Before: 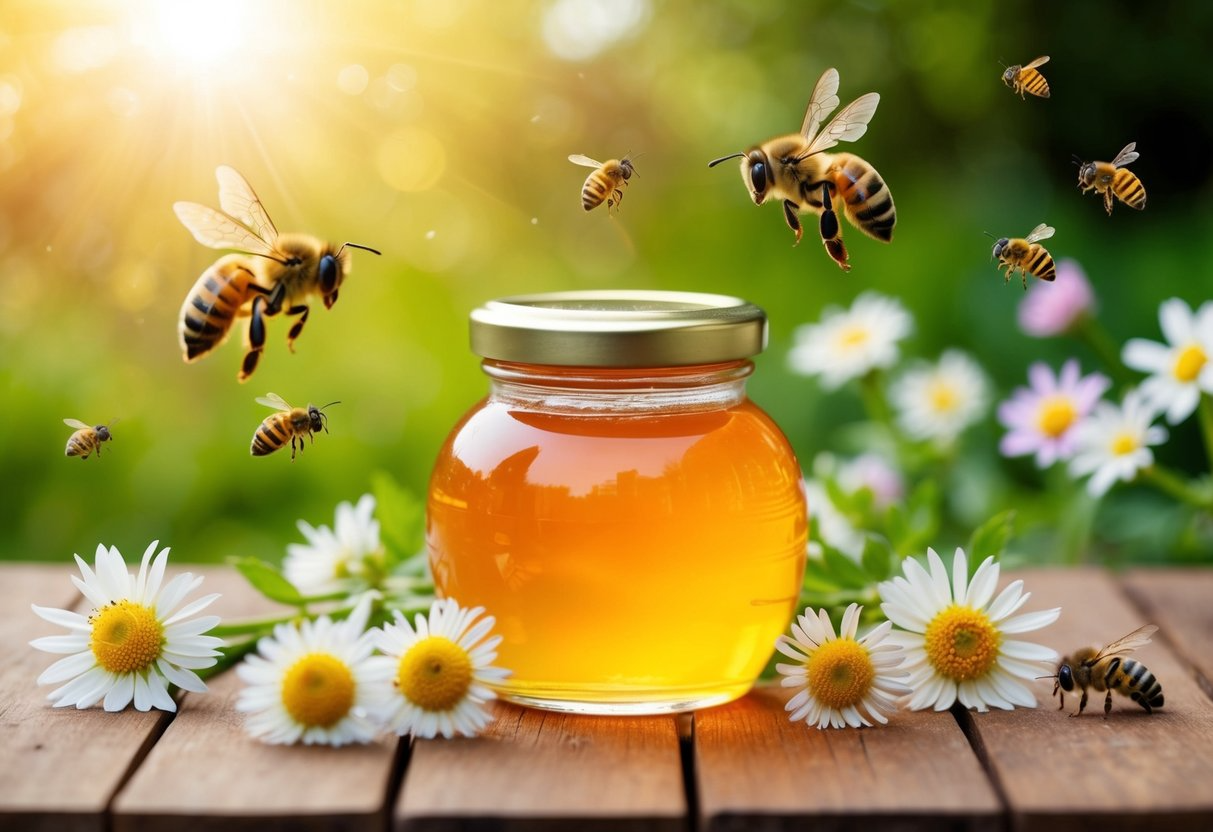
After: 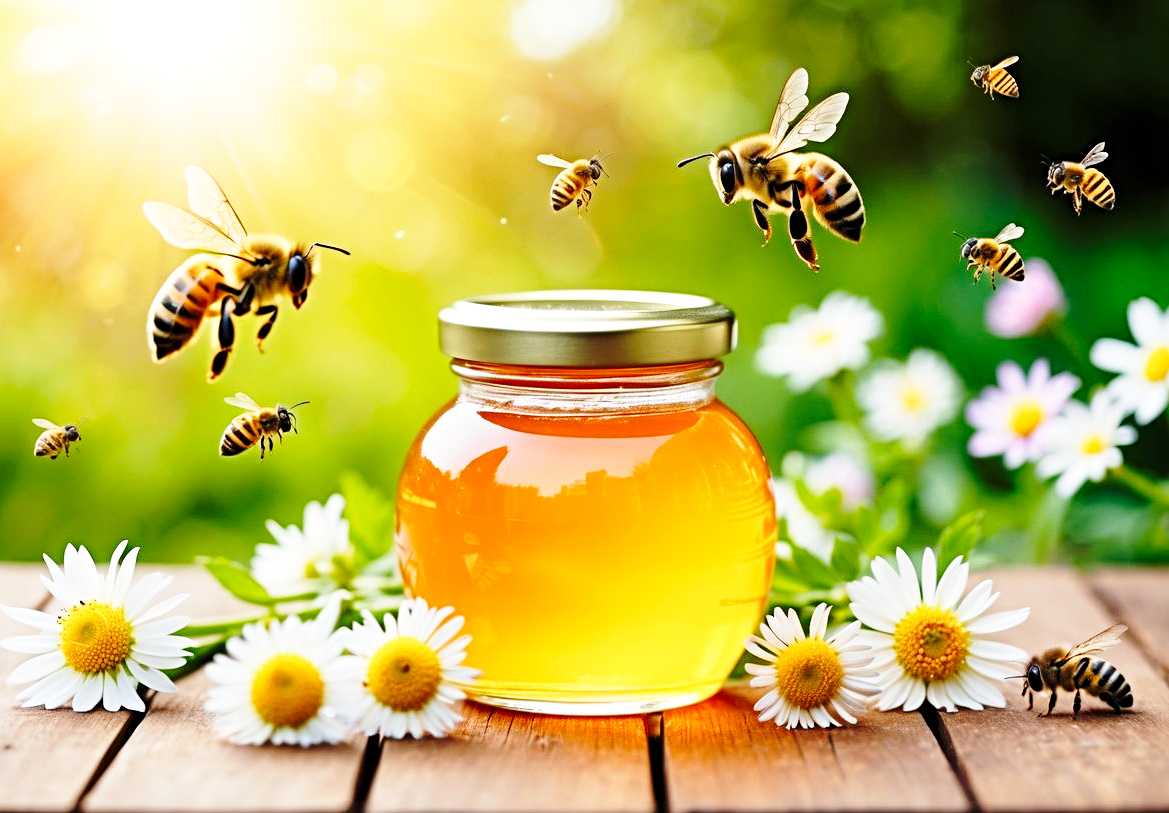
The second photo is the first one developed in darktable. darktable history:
base curve: curves: ch0 [(0, 0) (0.036, 0.037) (0.121, 0.228) (0.46, 0.76) (0.859, 0.983) (1, 1)], exposure shift 0.583, preserve colors none
crop and rotate: left 2.612%, right 1.015%, bottom 2.193%
sharpen: radius 4.841
